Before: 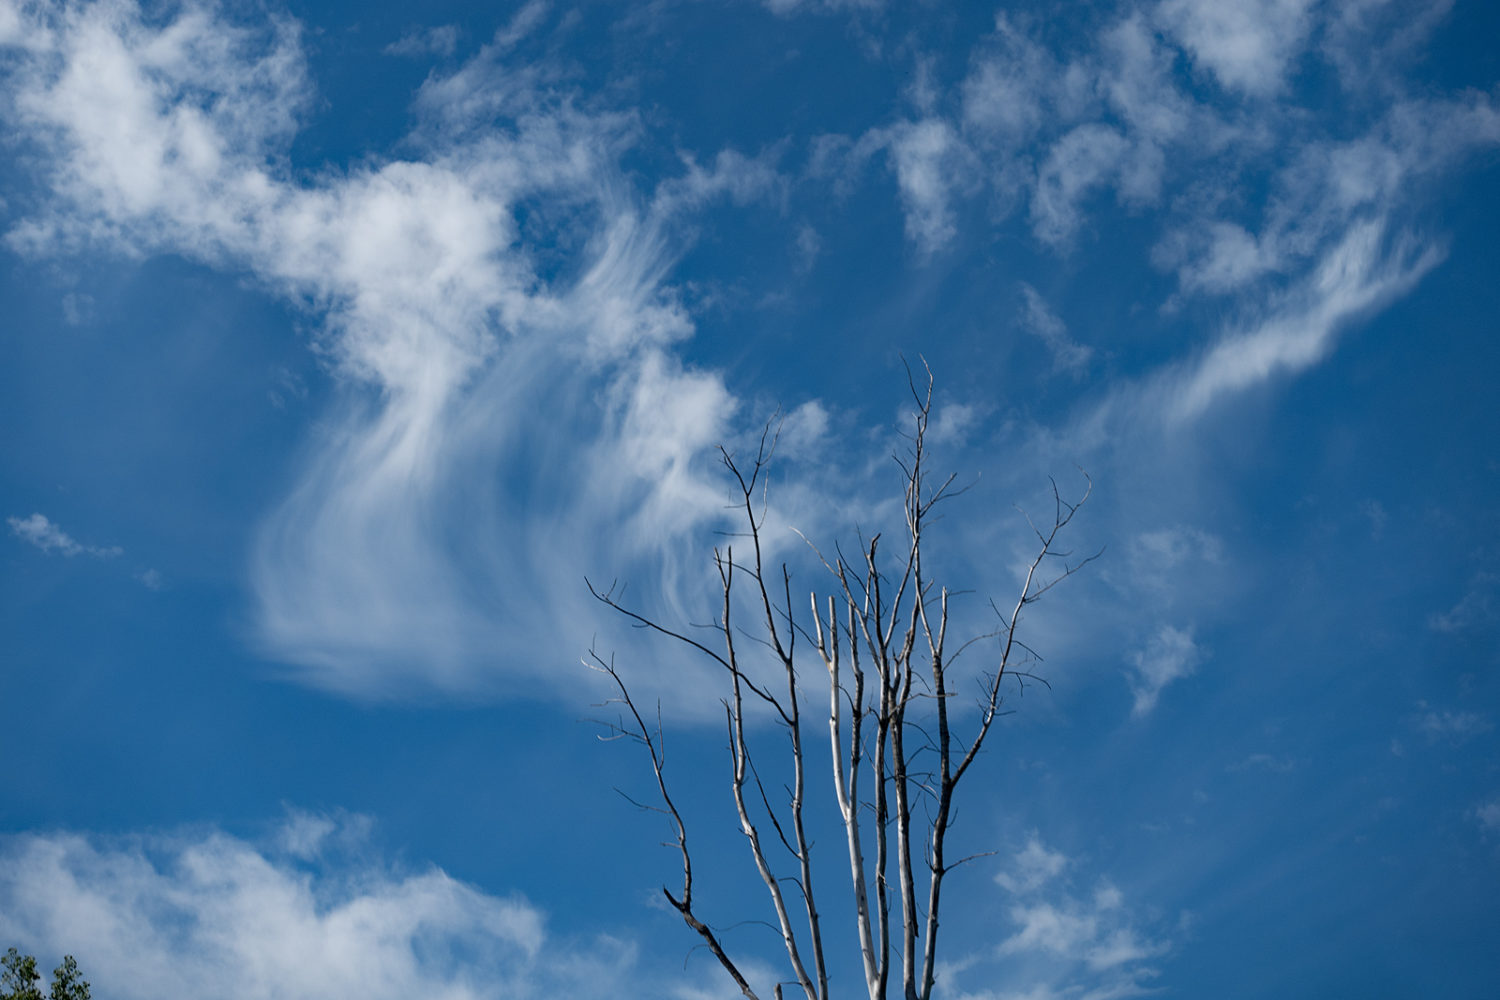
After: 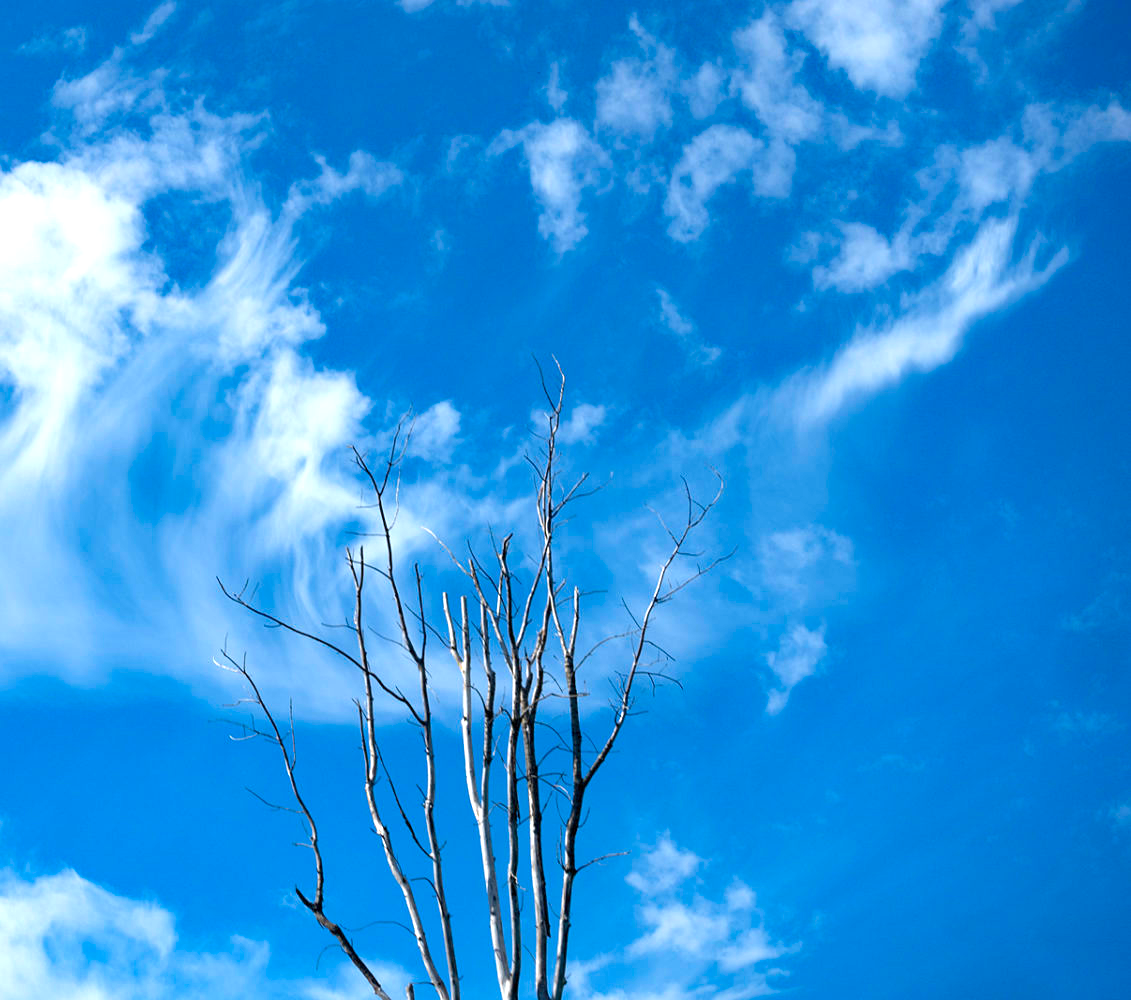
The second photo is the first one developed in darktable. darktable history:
color balance rgb: linear chroma grading › global chroma 15%, perceptual saturation grading › global saturation 30%
crop and rotate: left 24.6%
exposure: exposure 1 EV, compensate highlight preservation false
